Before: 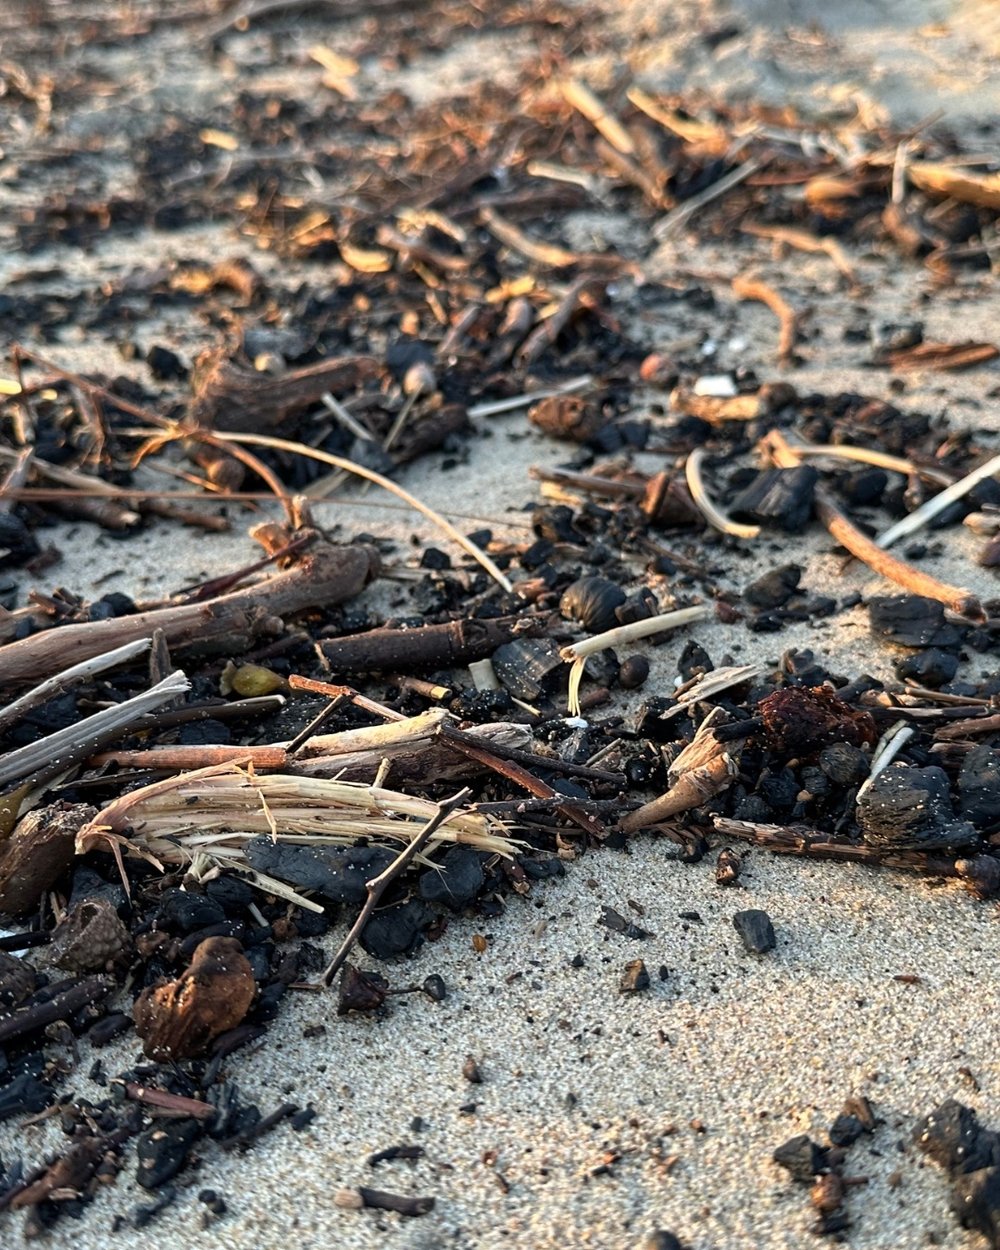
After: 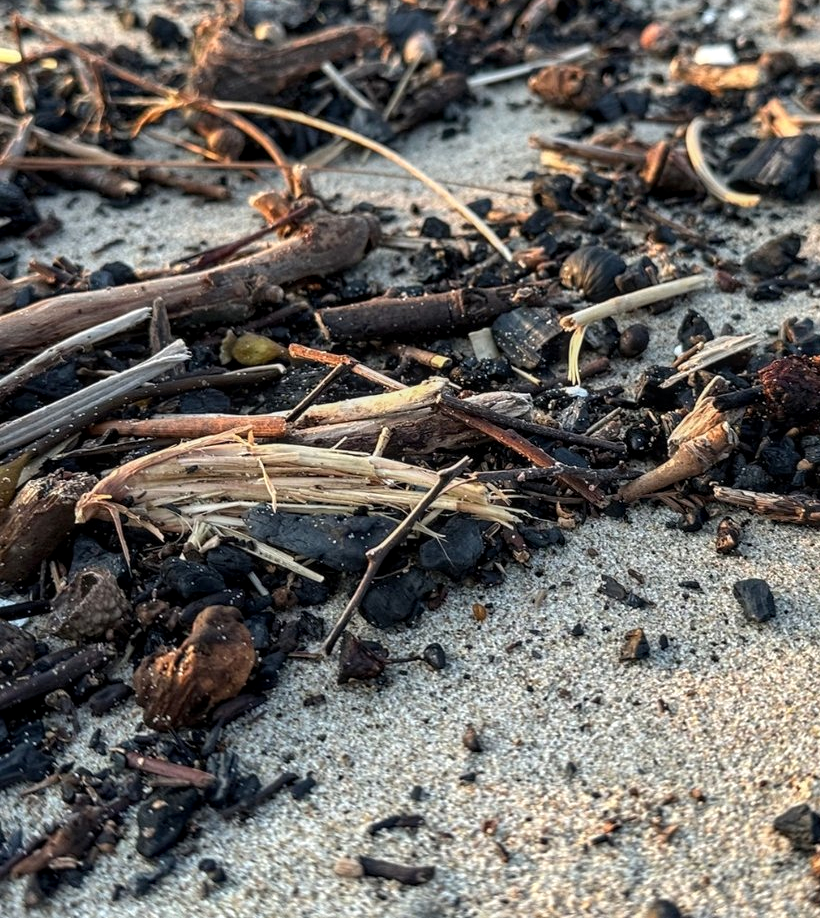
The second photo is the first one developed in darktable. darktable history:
crop: top 26.531%, right 17.959%
local contrast: on, module defaults
